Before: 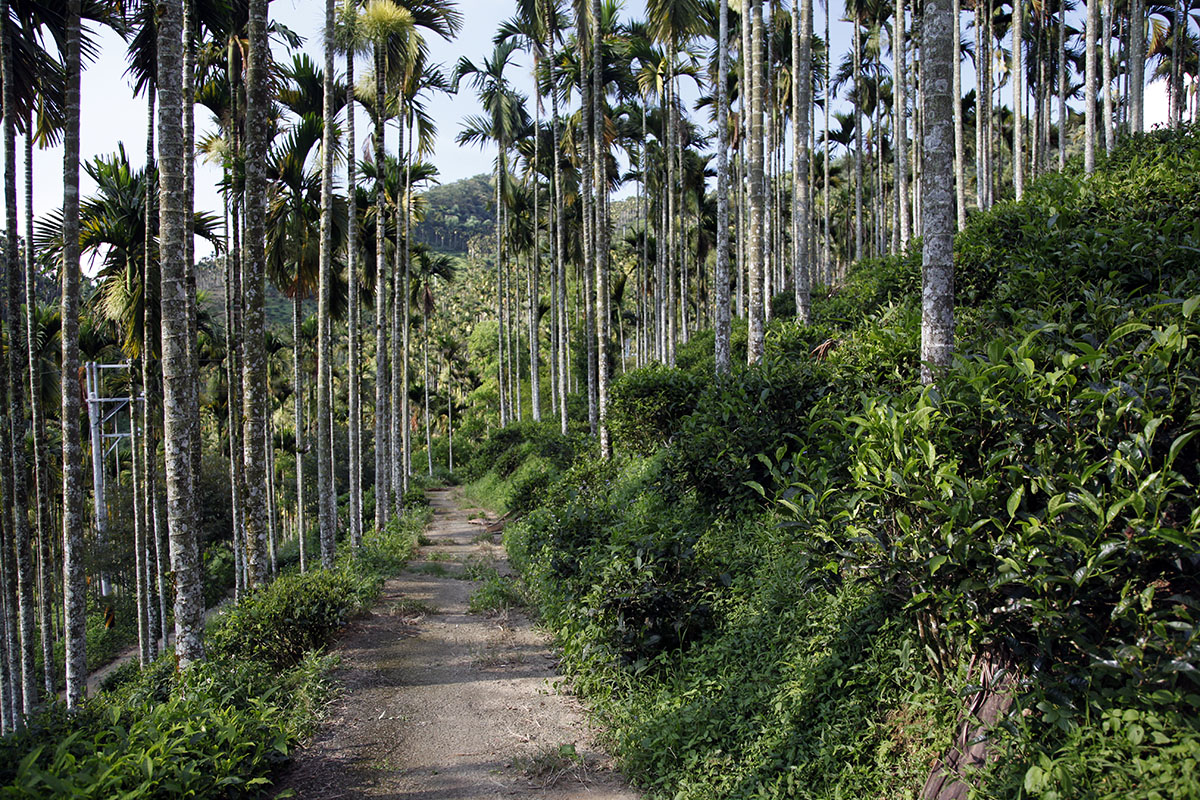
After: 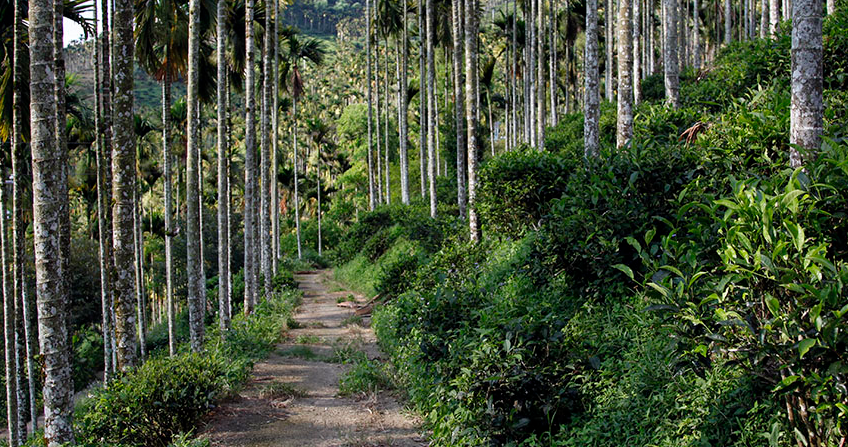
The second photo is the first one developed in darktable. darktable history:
crop: left 10.989%, top 27.127%, right 18.314%, bottom 16.95%
